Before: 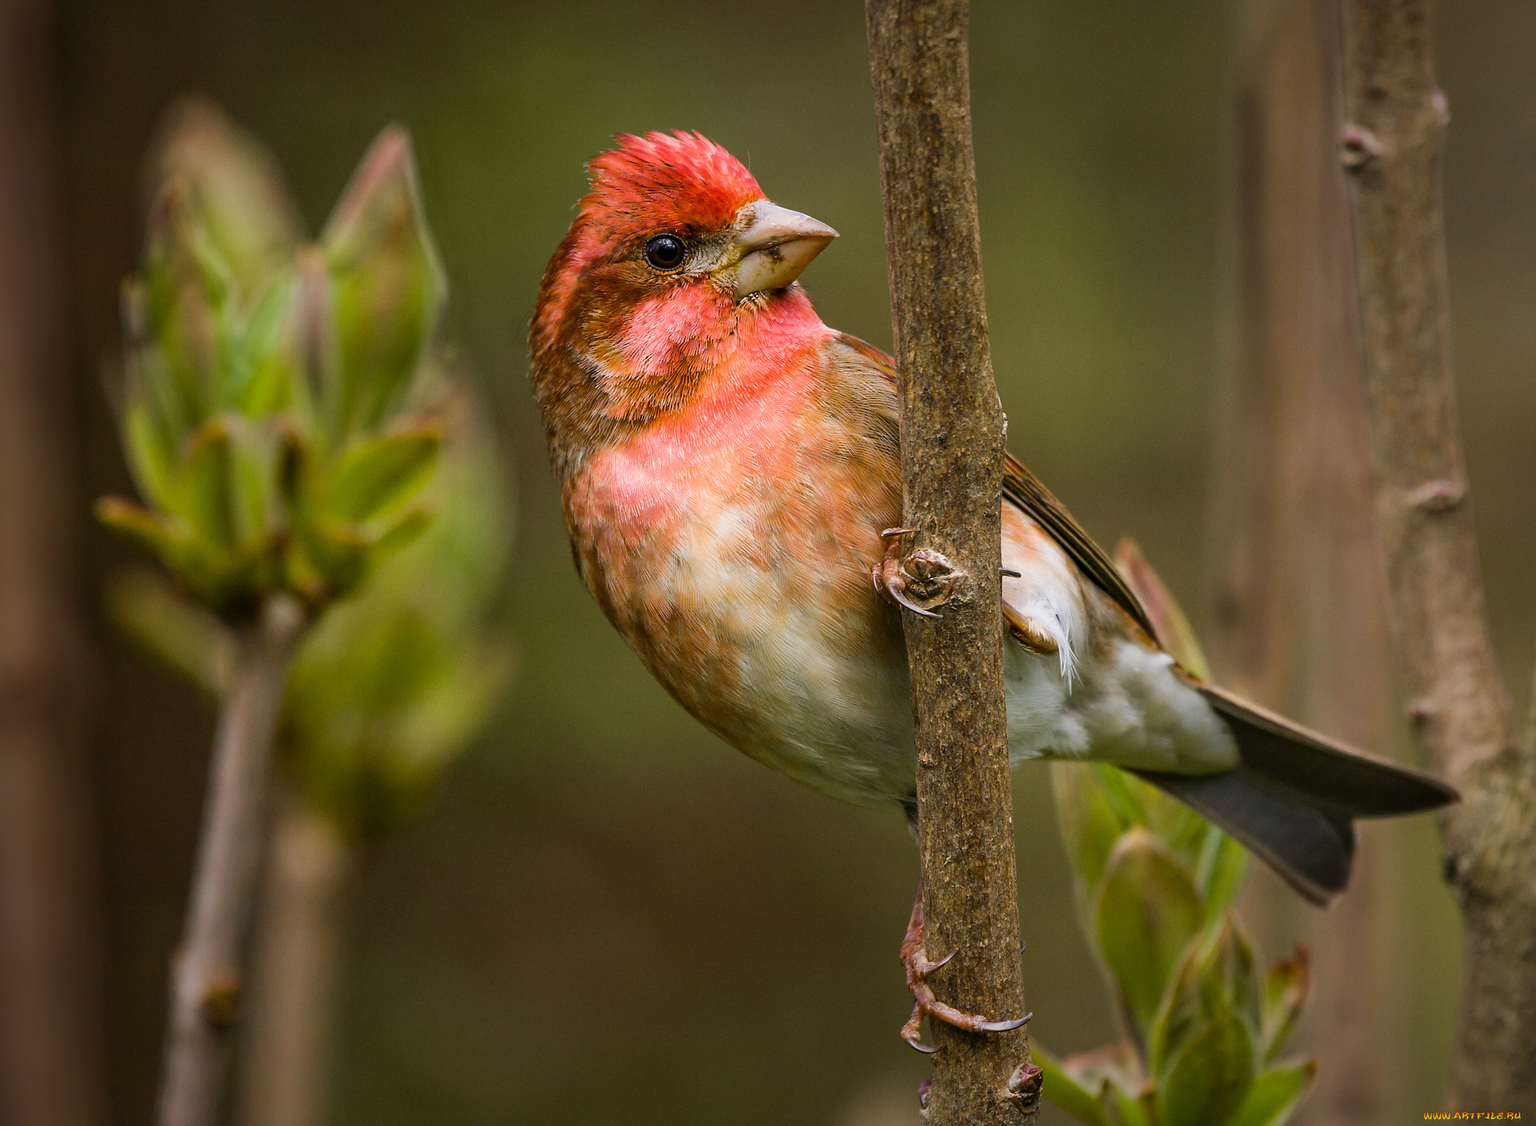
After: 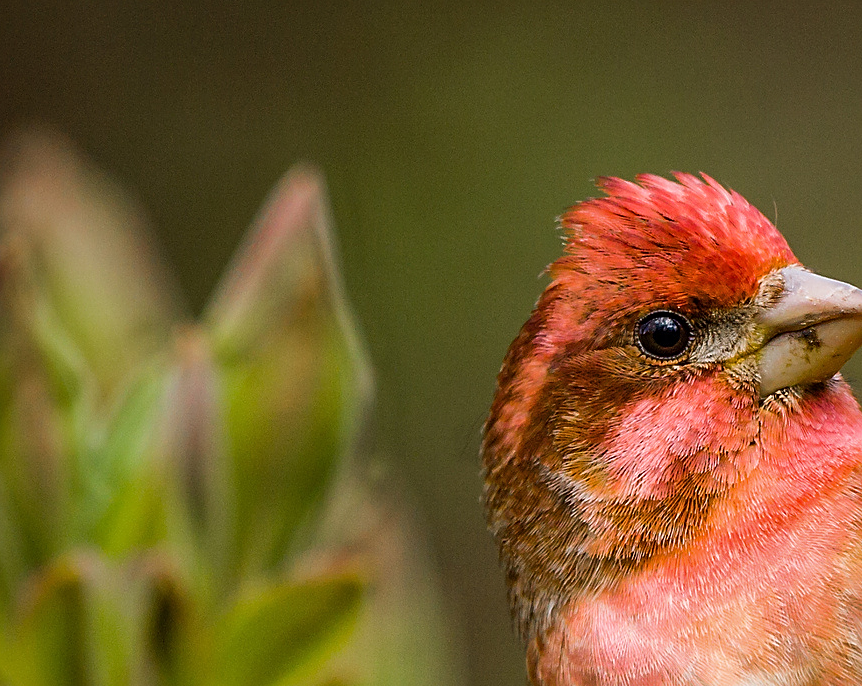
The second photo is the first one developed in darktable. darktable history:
crop and rotate: left 10.914%, top 0.112%, right 46.967%, bottom 54.123%
shadows and highlights: shadows 32.73, highlights -46.04, compress 49.87%, soften with gaussian
sharpen: on, module defaults
